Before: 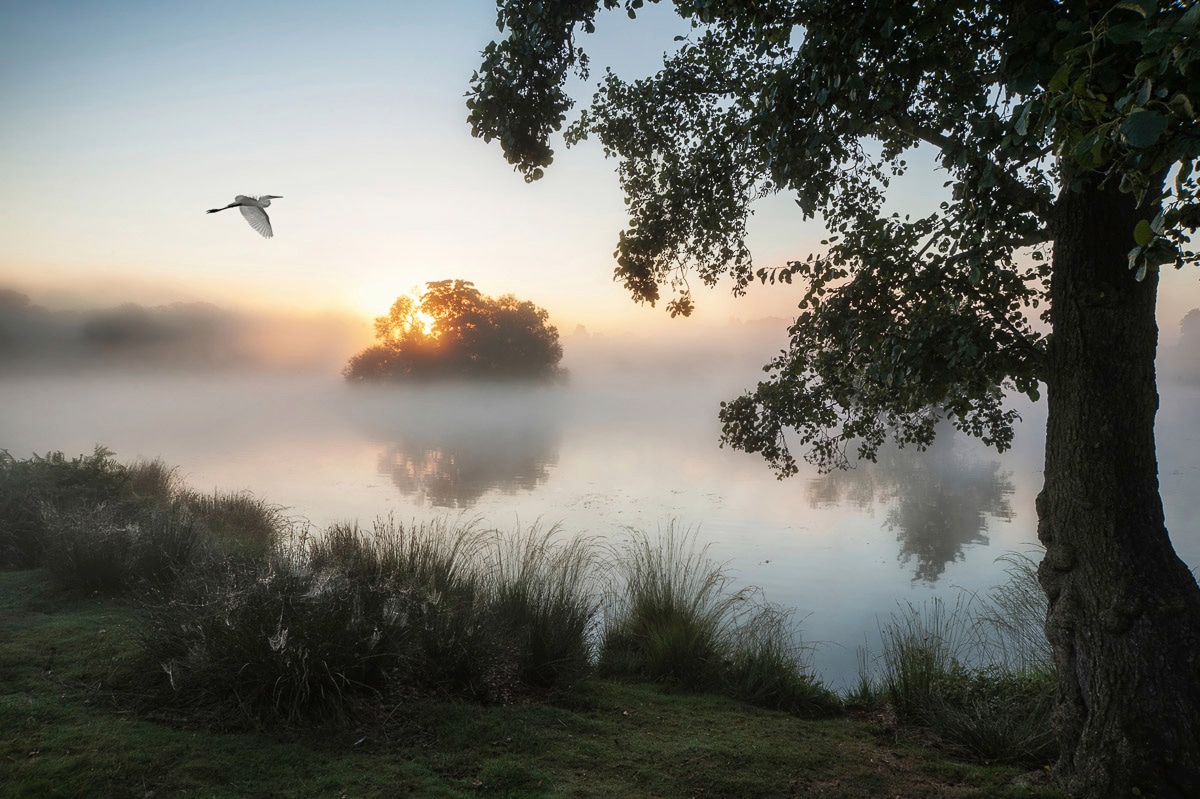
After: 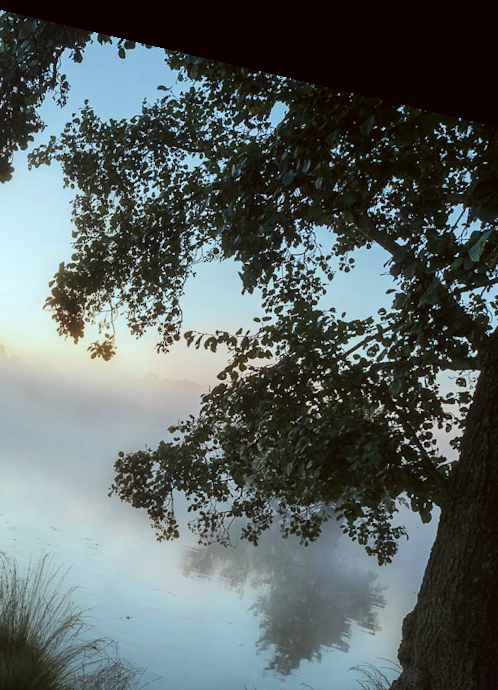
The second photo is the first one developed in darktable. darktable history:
color calibration: illuminant Planckian (black body), x 0.368, y 0.361, temperature 4275.92 K
color correction: highlights a* -4.98, highlights b* -3.76, shadows a* 3.83, shadows b* 4.08
crop and rotate: left 49.936%, top 10.094%, right 13.136%, bottom 24.256%
rotate and perspective: rotation 13.27°, automatic cropping off
